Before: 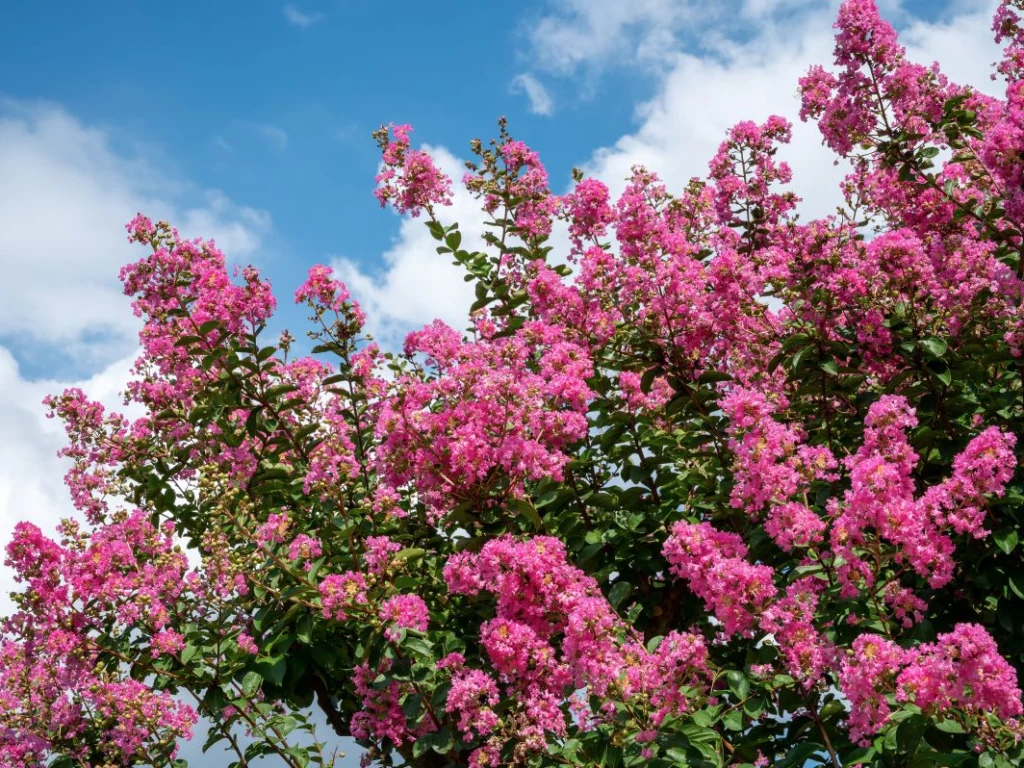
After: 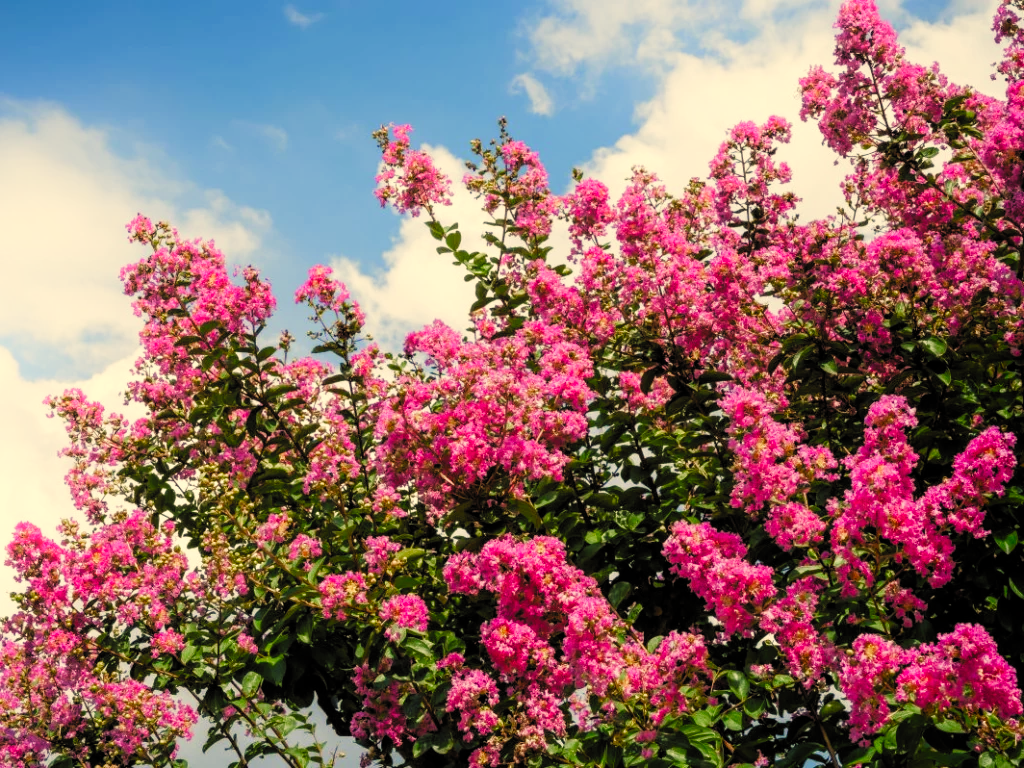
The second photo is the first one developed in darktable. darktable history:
filmic: grey point source 18, black point source -8.65, white point source 2.45, grey point target 18, white point target 100, output power 2.2, latitude stops 2, contrast 1.5, saturation 100, global saturation 100
shadows and highlights: shadows -40.15, highlights 62.88, soften with gaussian
contrast brightness saturation: contrast 0.07, brightness 0.08, saturation 0.18
color correction: highlights a* 2.72, highlights b* 22.8
